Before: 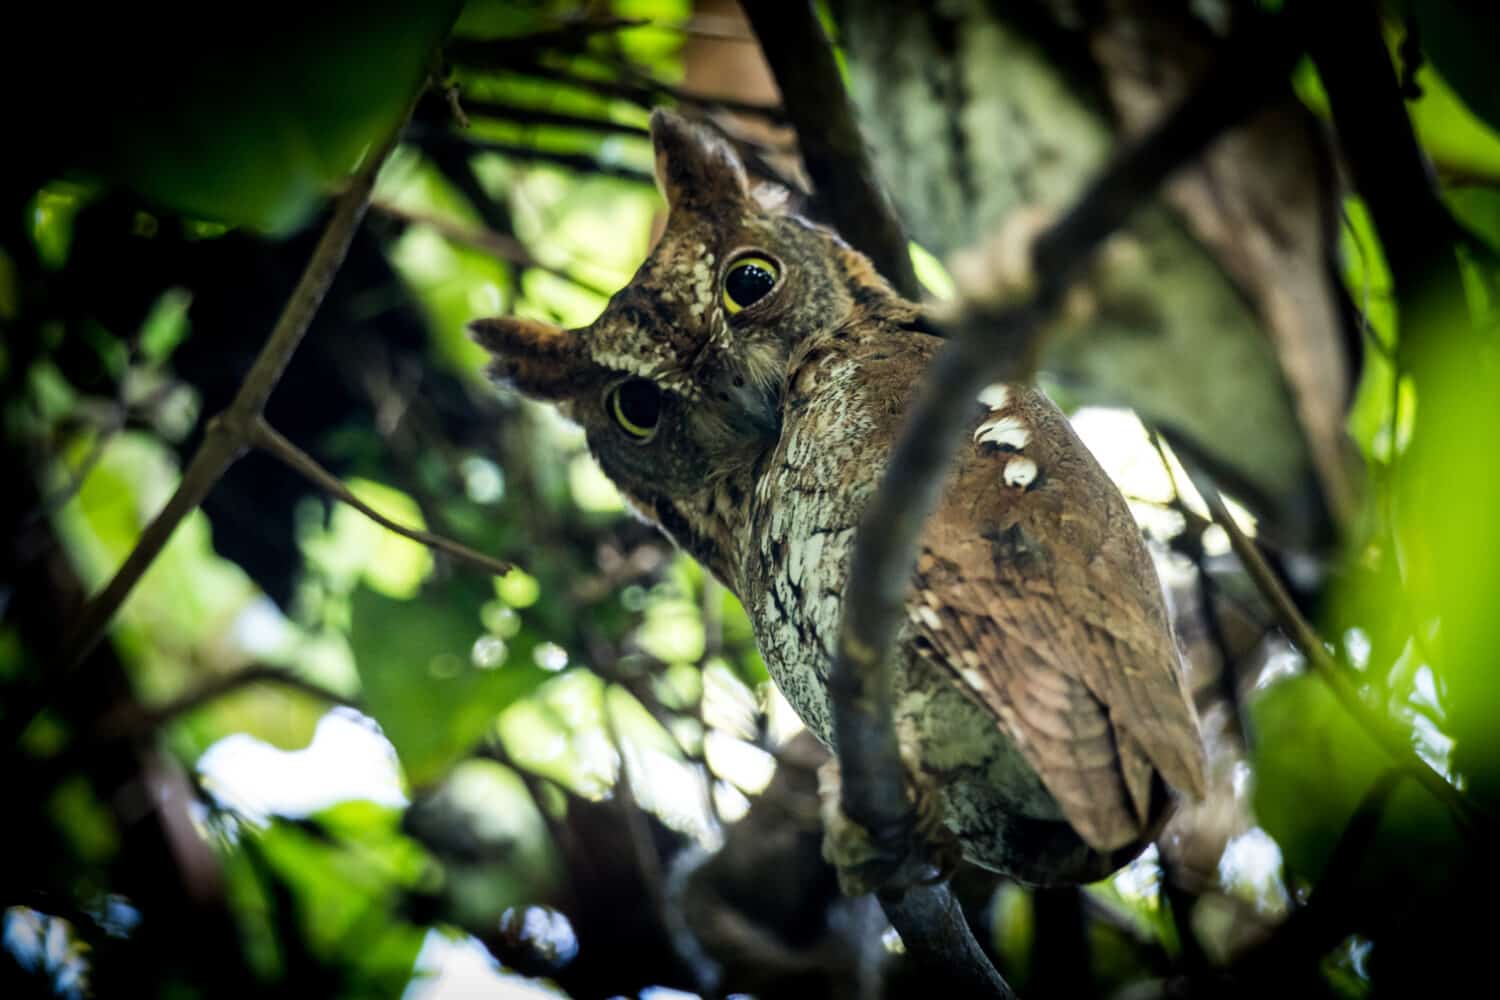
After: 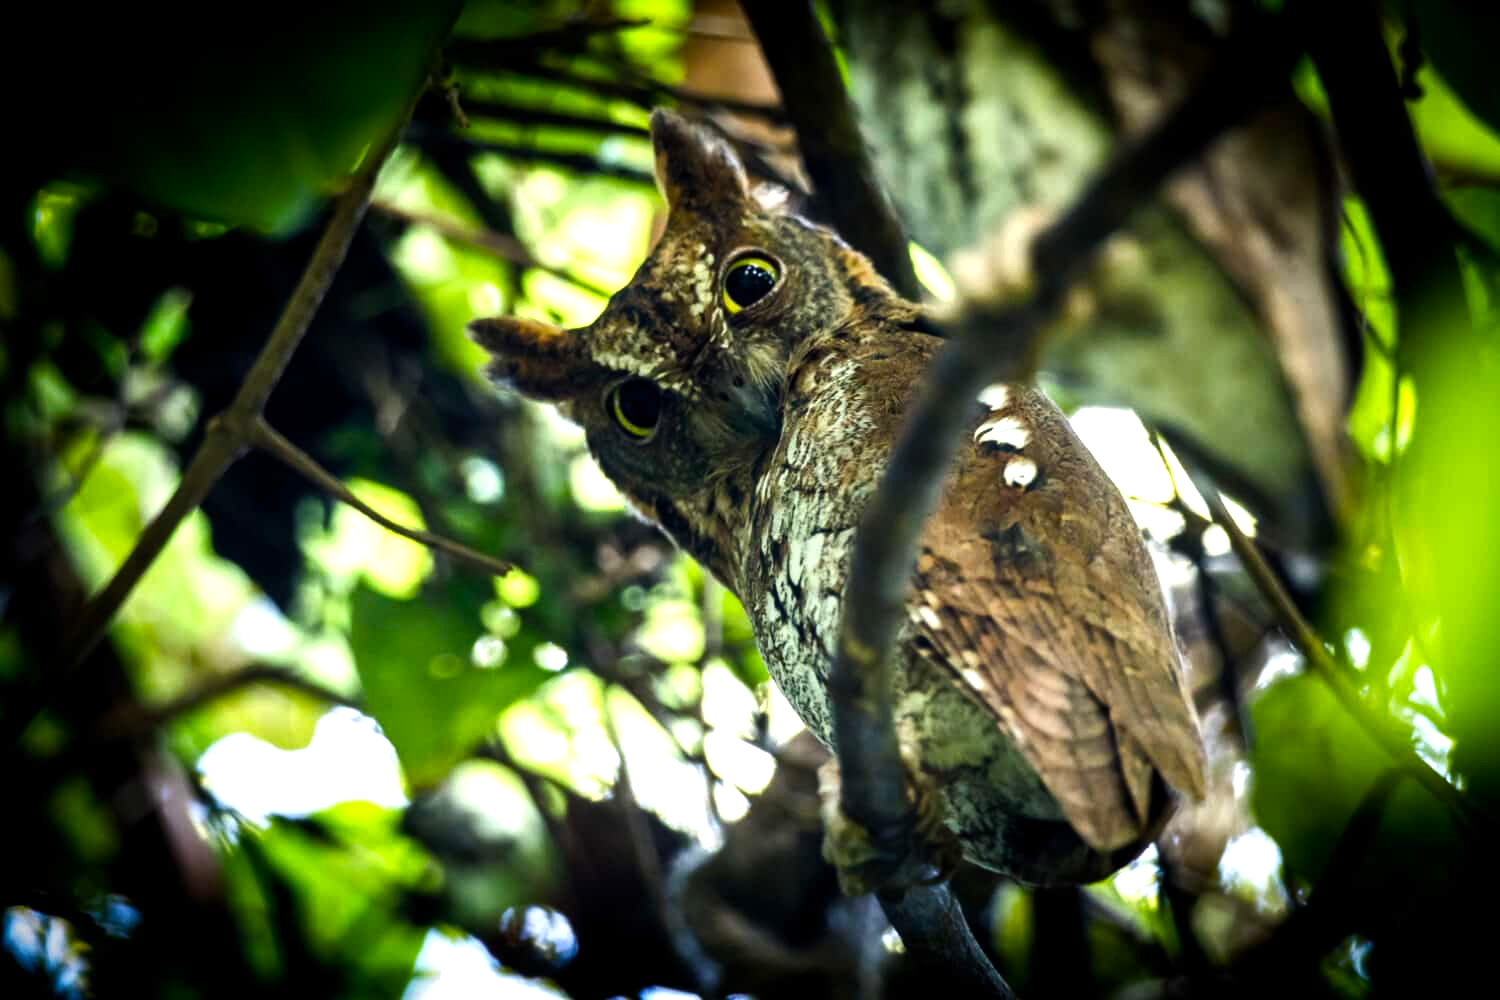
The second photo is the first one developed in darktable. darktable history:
color balance rgb: perceptual saturation grading › global saturation 9.165%, perceptual saturation grading › highlights -13.623%, perceptual saturation grading › mid-tones 14.409%, perceptual saturation grading › shadows 22.528%, perceptual brilliance grading › global brilliance -4.367%, perceptual brilliance grading › highlights 23.676%, perceptual brilliance grading › mid-tones 6.898%, perceptual brilliance grading › shadows -4.666%, global vibrance 20%
